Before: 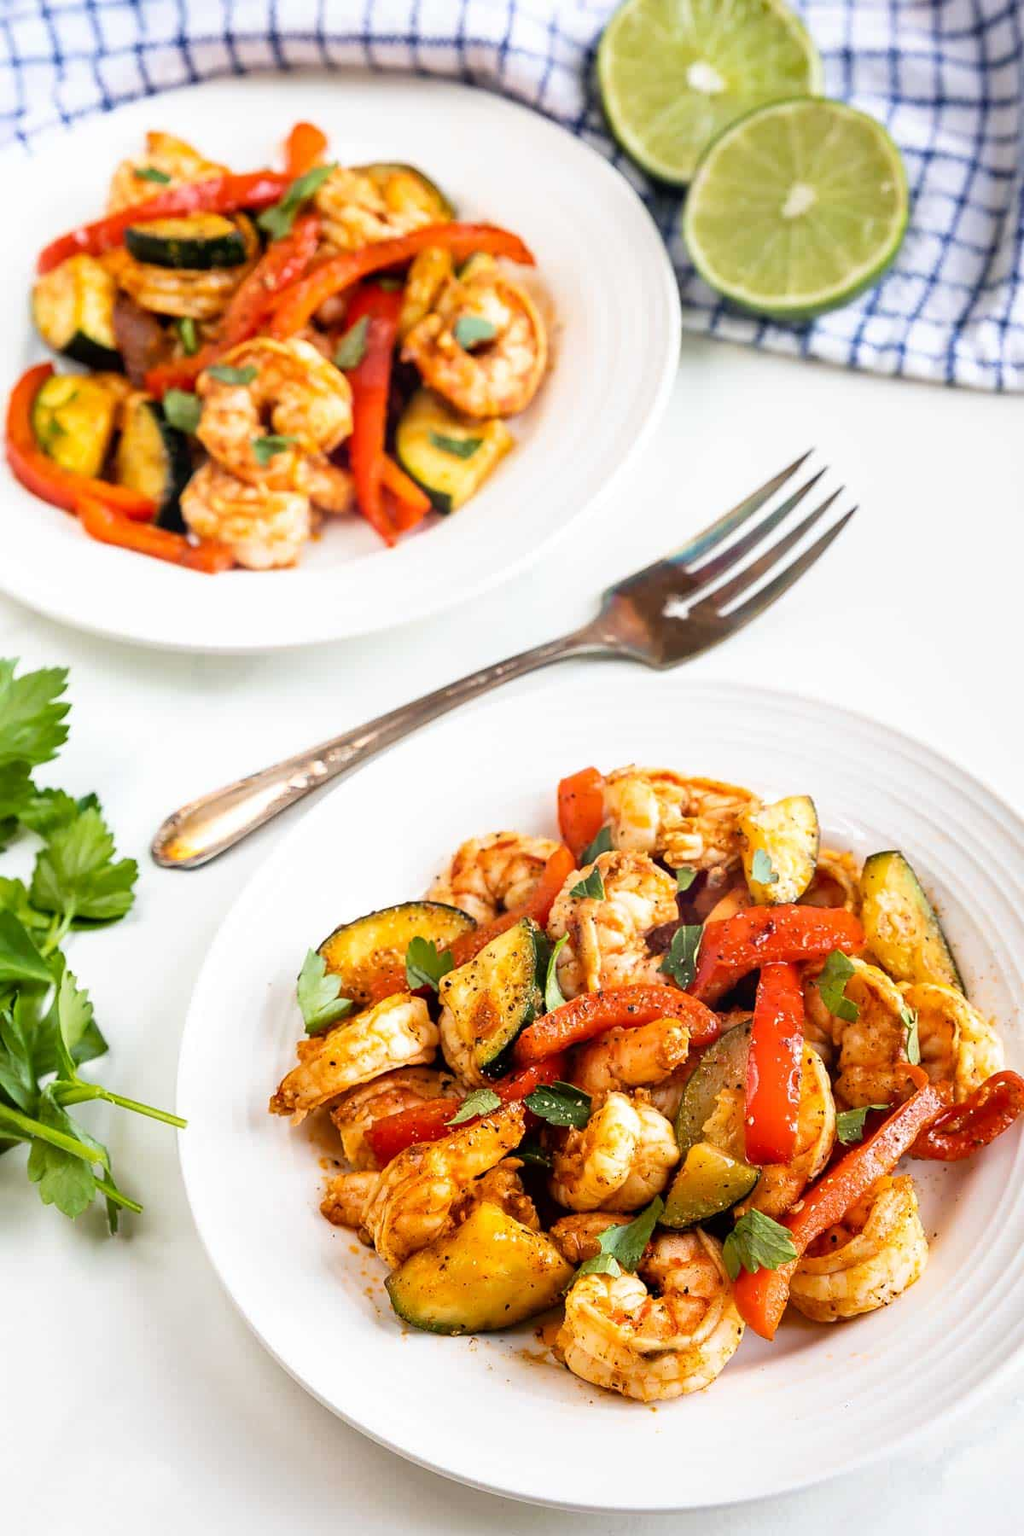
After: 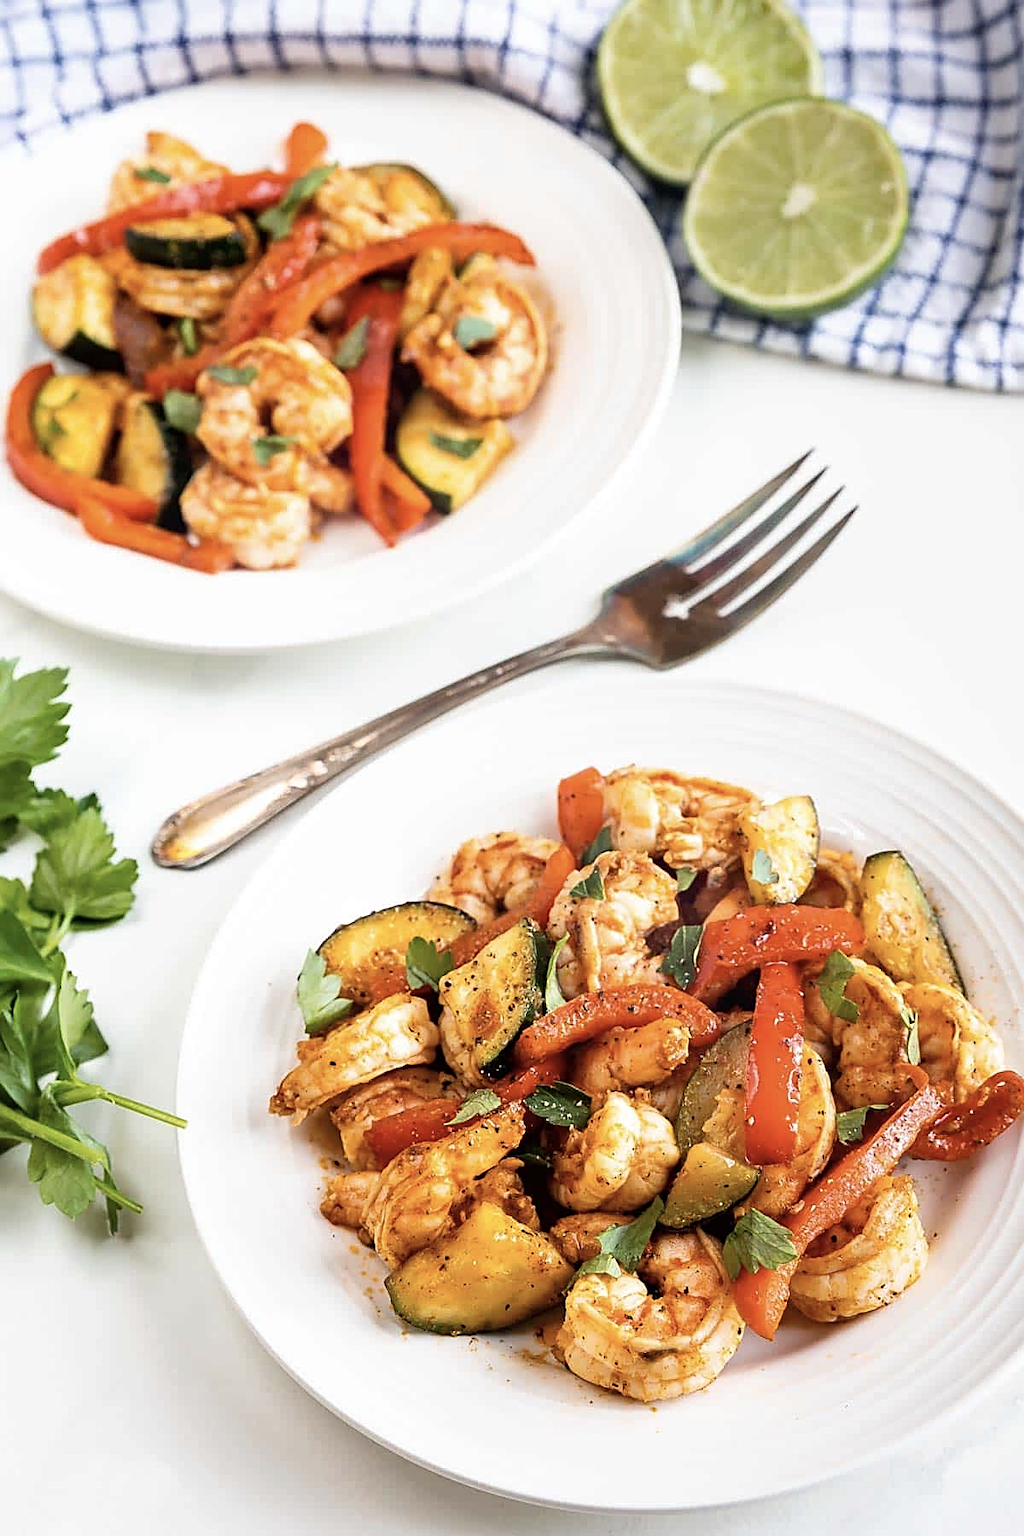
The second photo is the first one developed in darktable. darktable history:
sharpen: on, module defaults
contrast brightness saturation: contrast 0.06, brightness -0.01, saturation -0.23
shadows and highlights: radius 334.93, shadows 63.48, highlights 6.06, compress 87.7%, highlights color adjustment 39.73%, soften with gaussian
